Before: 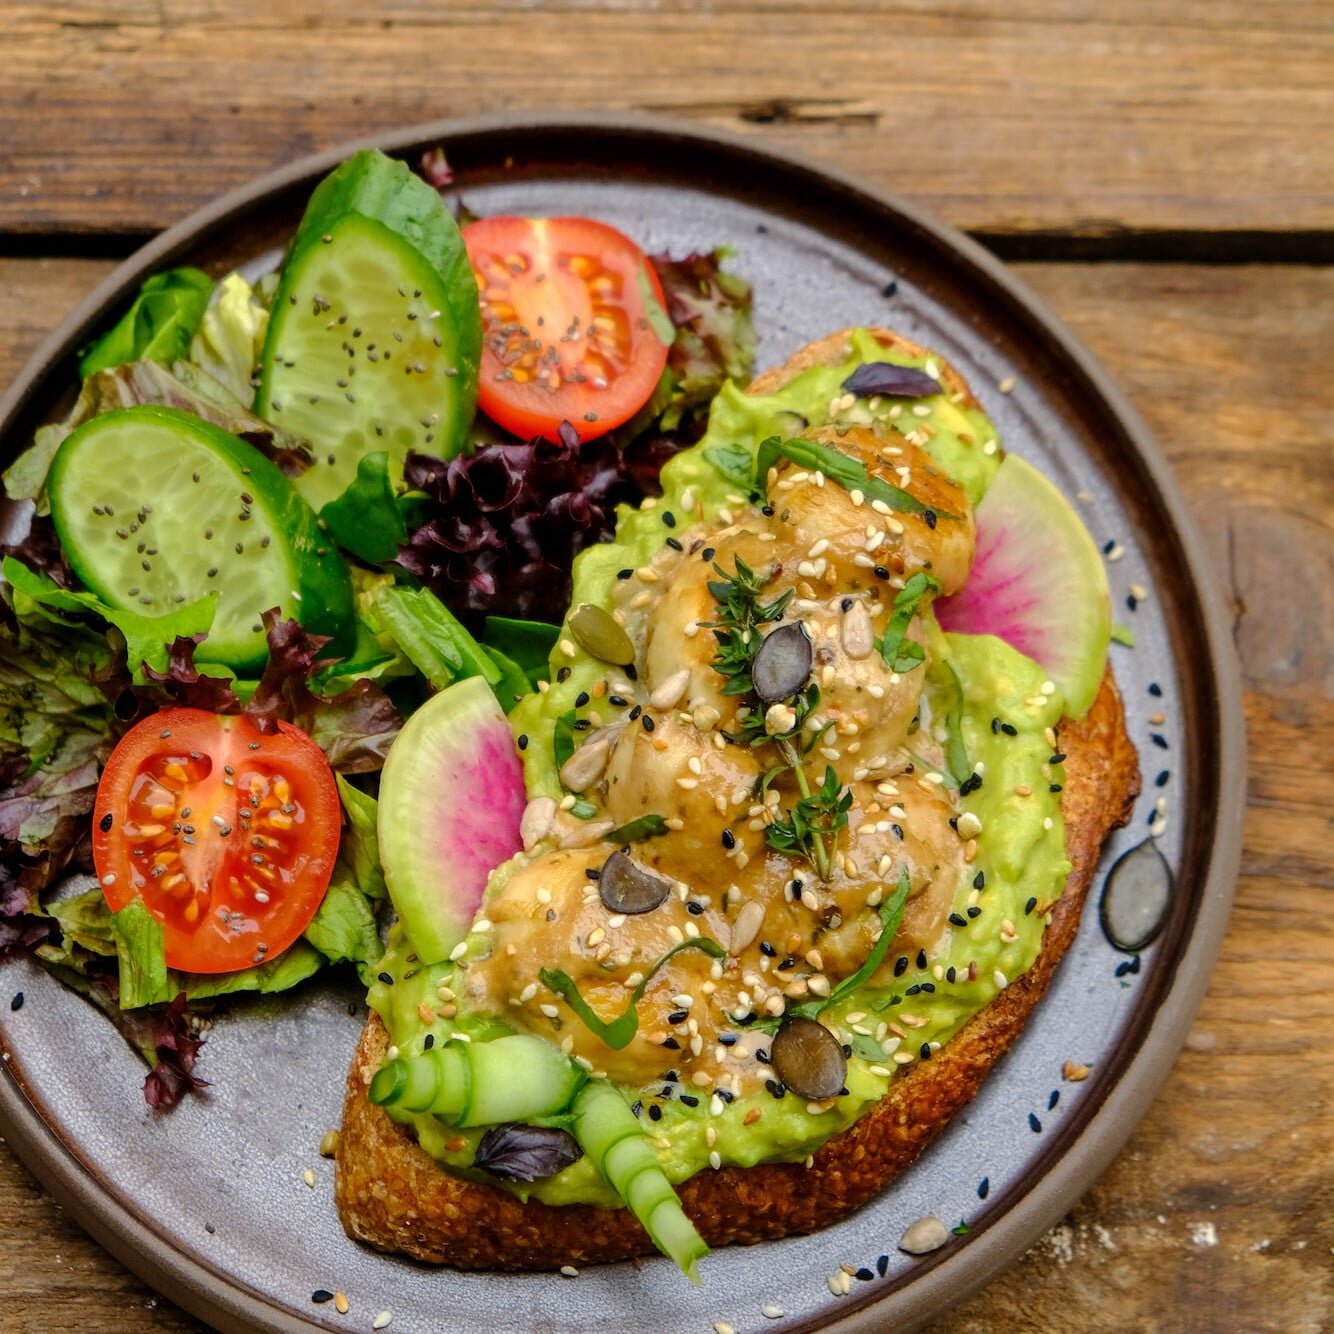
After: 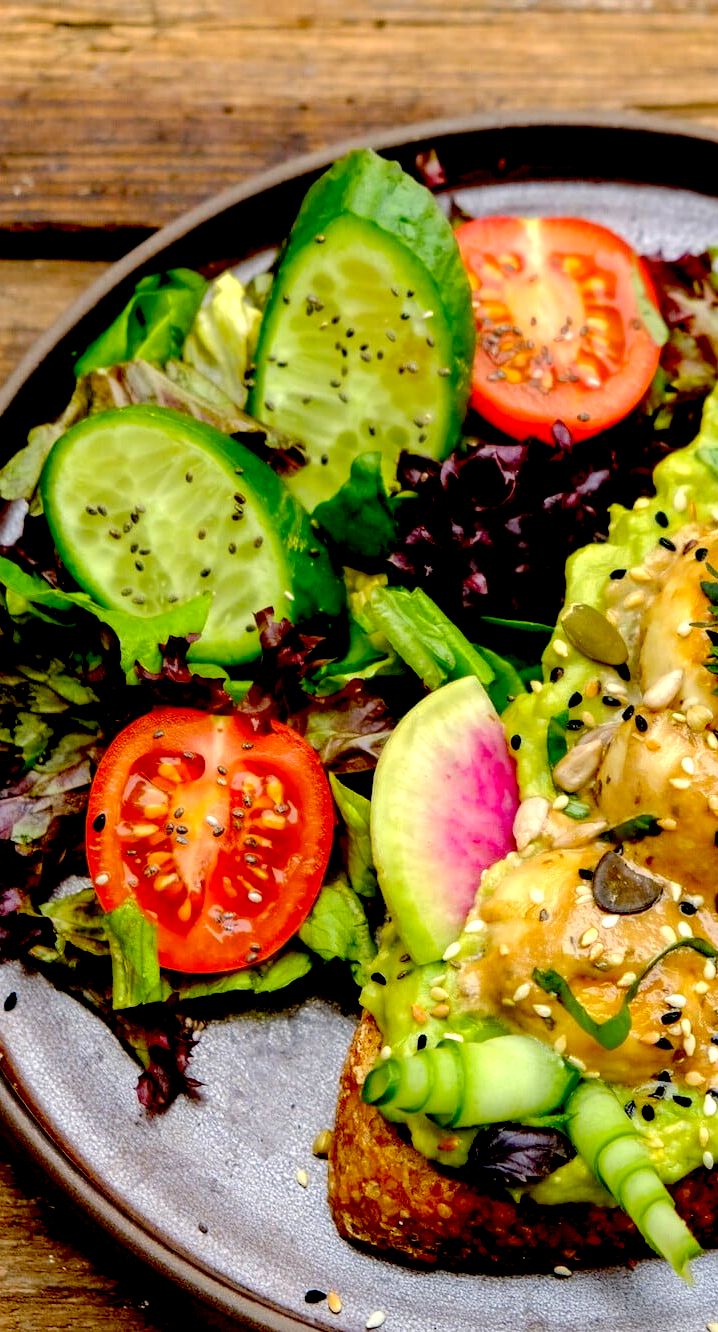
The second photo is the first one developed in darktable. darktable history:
exposure: black level correction 0.04, exposure 0.5 EV, compensate highlight preservation false
crop: left 0.587%, right 45.588%, bottom 0.086%
